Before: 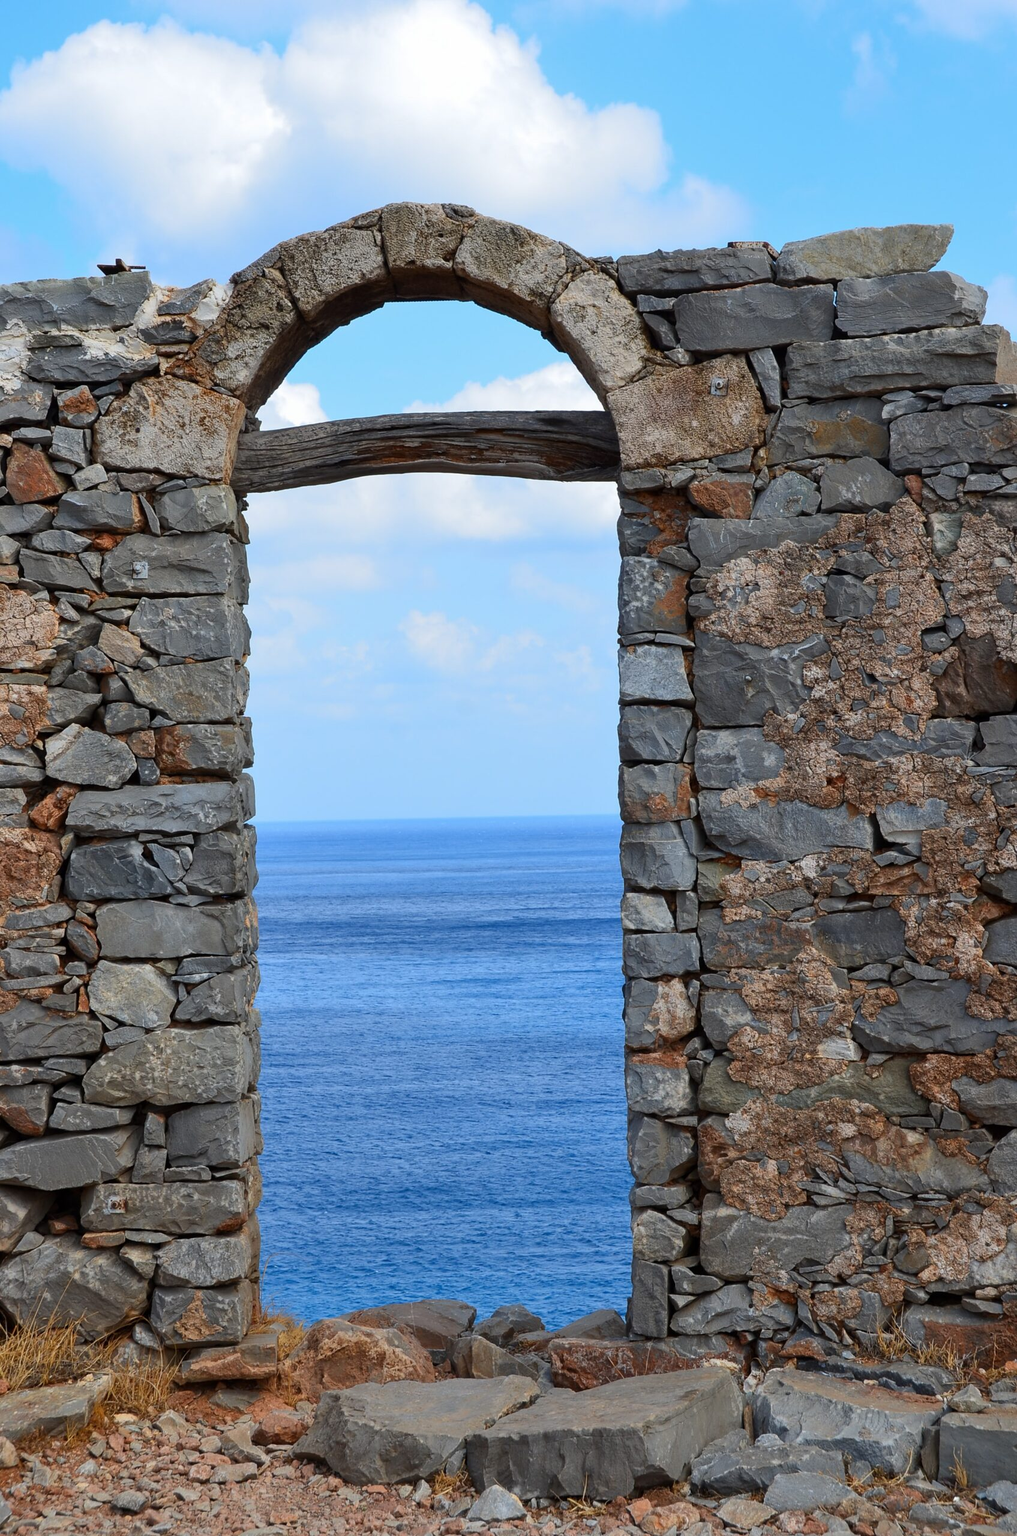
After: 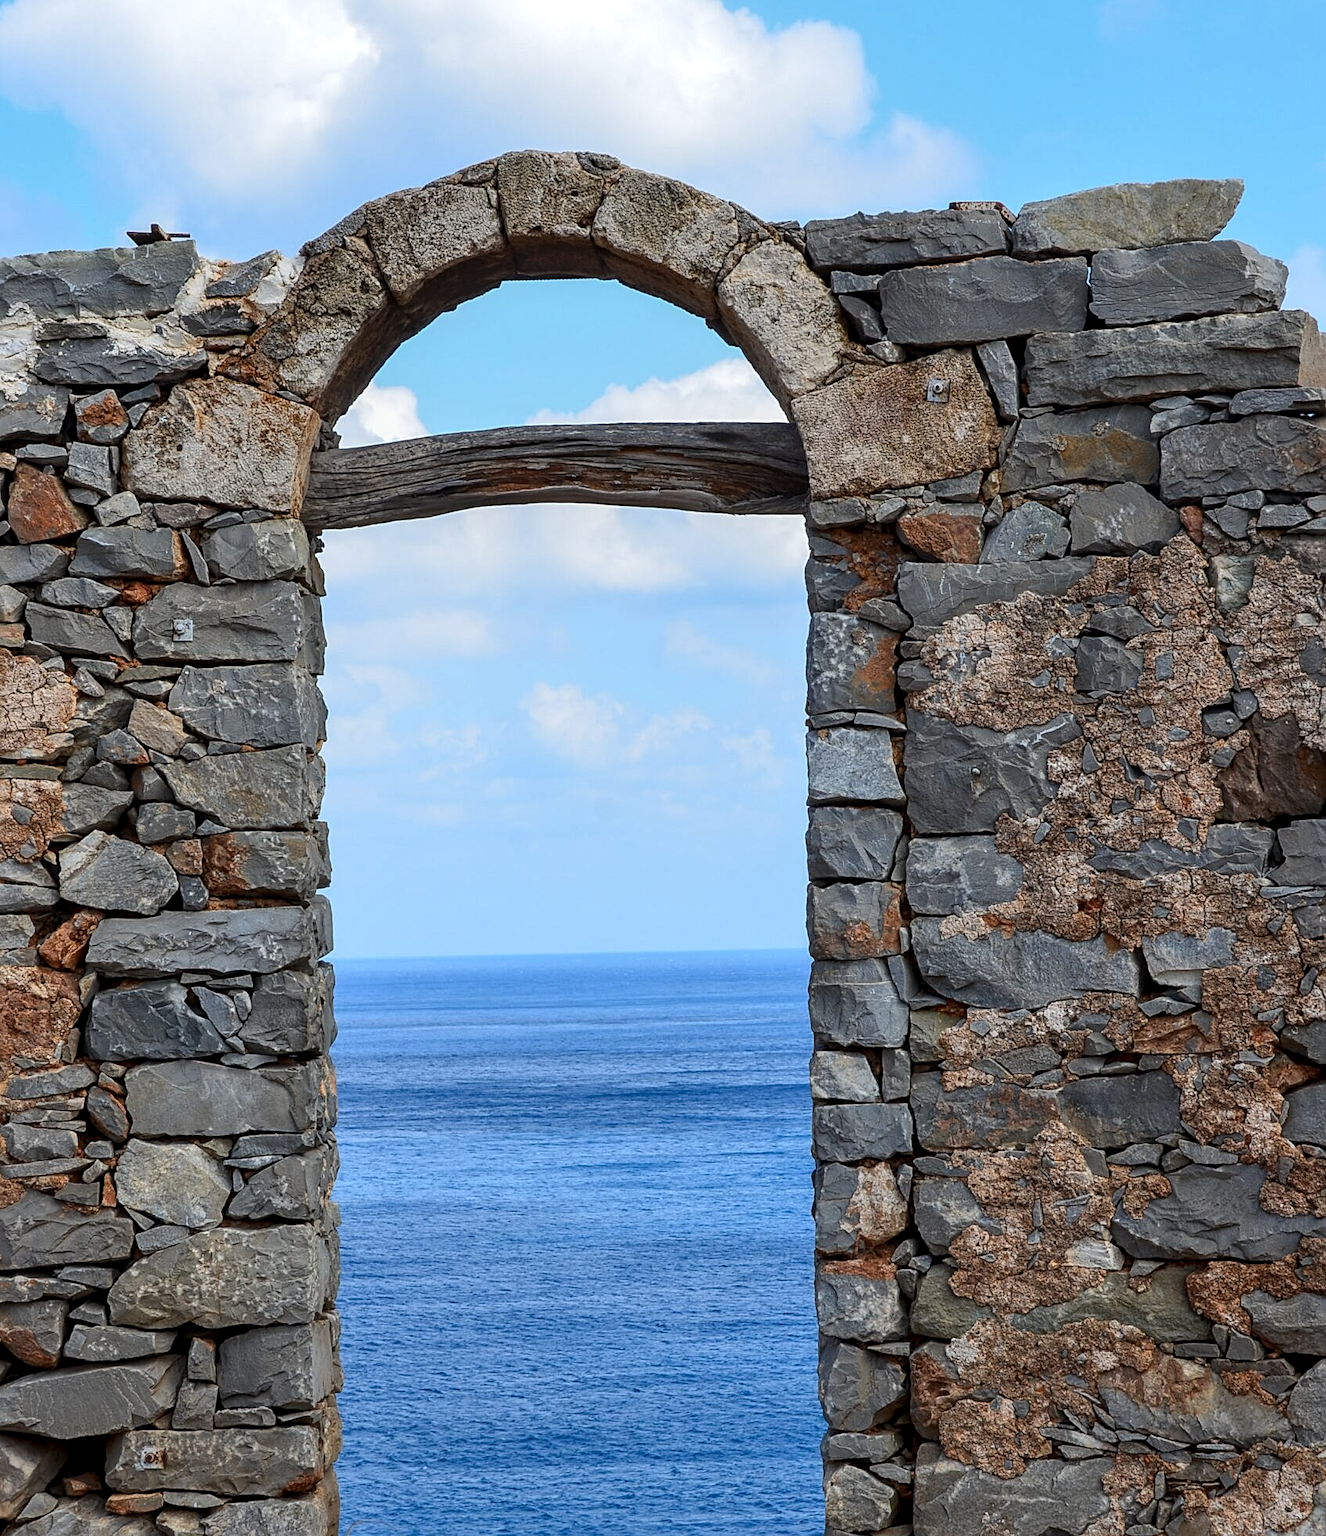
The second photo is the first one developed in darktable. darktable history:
local contrast: on, module defaults
sharpen: radius 2.167, amount 0.381, threshold 0
crop: top 5.667%, bottom 17.637%
levels: levels [0, 0.498, 0.996]
